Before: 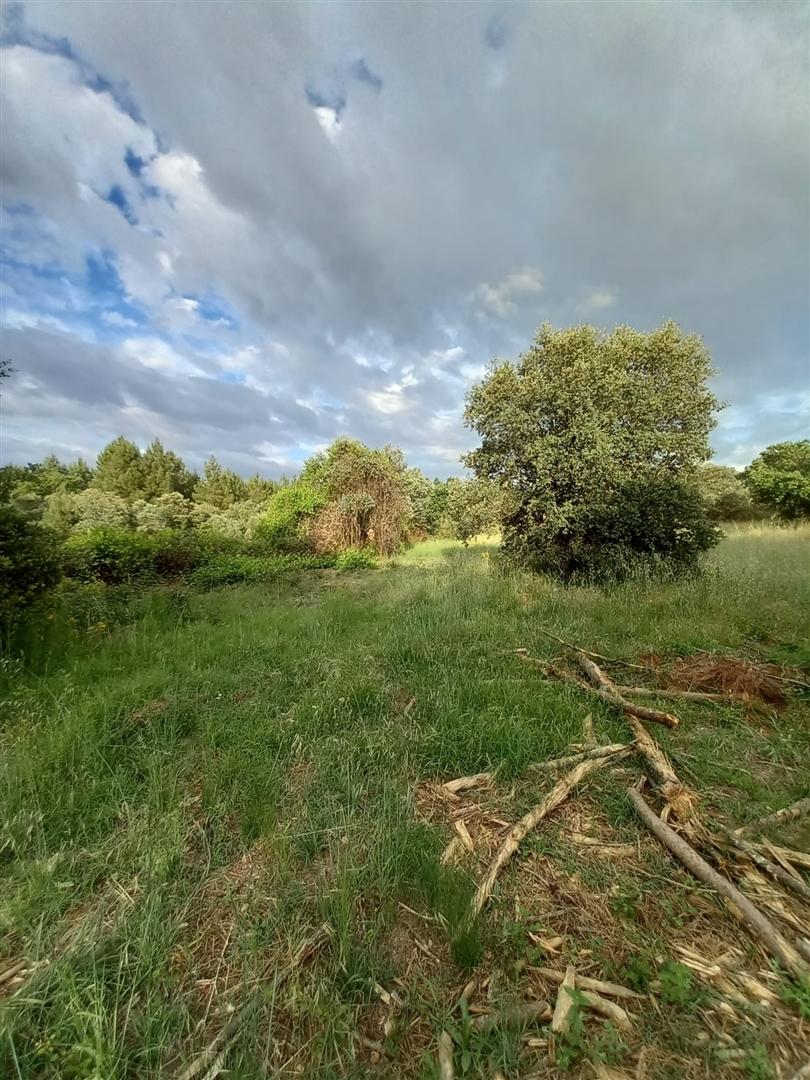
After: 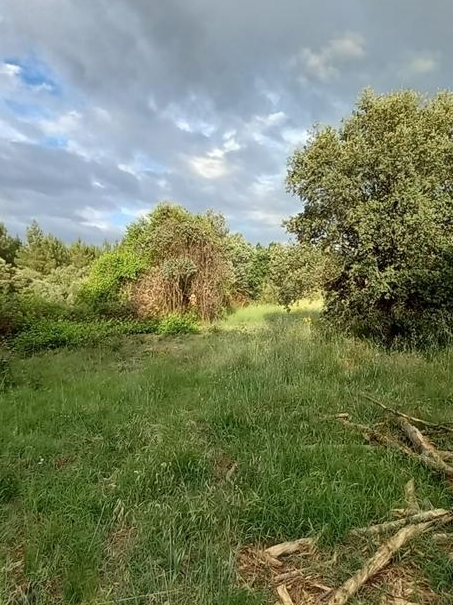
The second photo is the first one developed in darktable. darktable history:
crop and rotate: left 22.021%, top 21.867%, right 21.966%, bottom 22.086%
